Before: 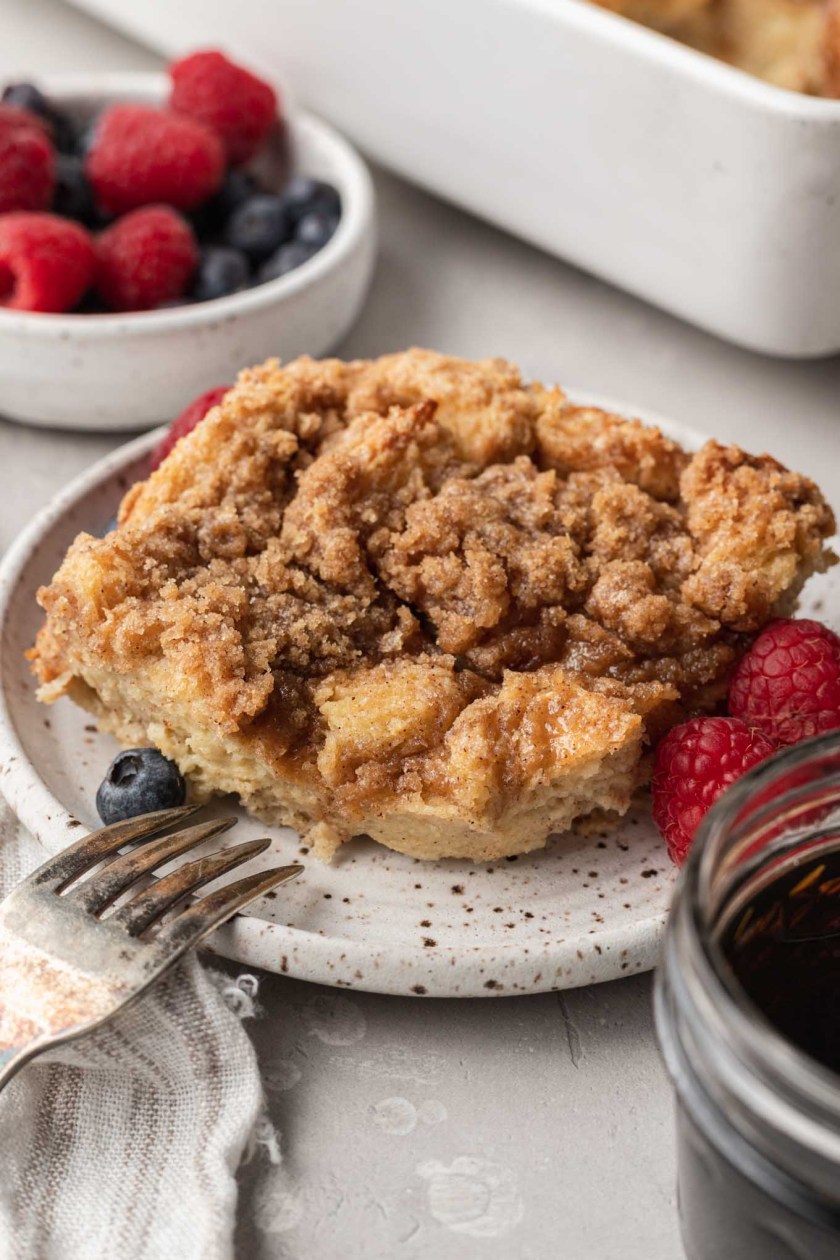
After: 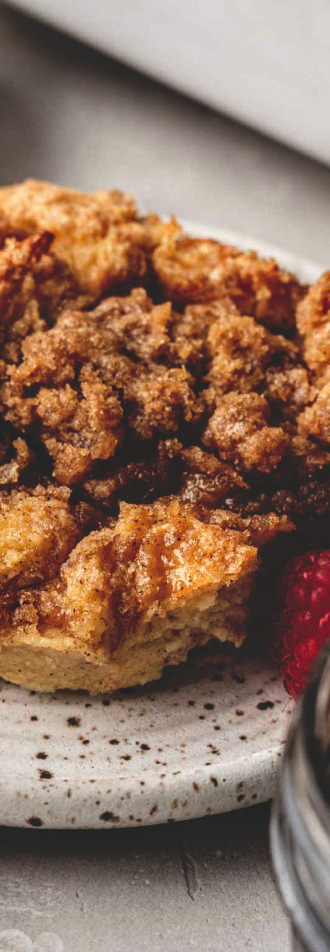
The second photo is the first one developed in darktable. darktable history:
base curve: curves: ch0 [(0, 0.02) (0.083, 0.036) (1, 1)], preserve colors none
crop: left 45.721%, top 13.393%, right 14.118%, bottom 10.01%
local contrast: on, module defaults
